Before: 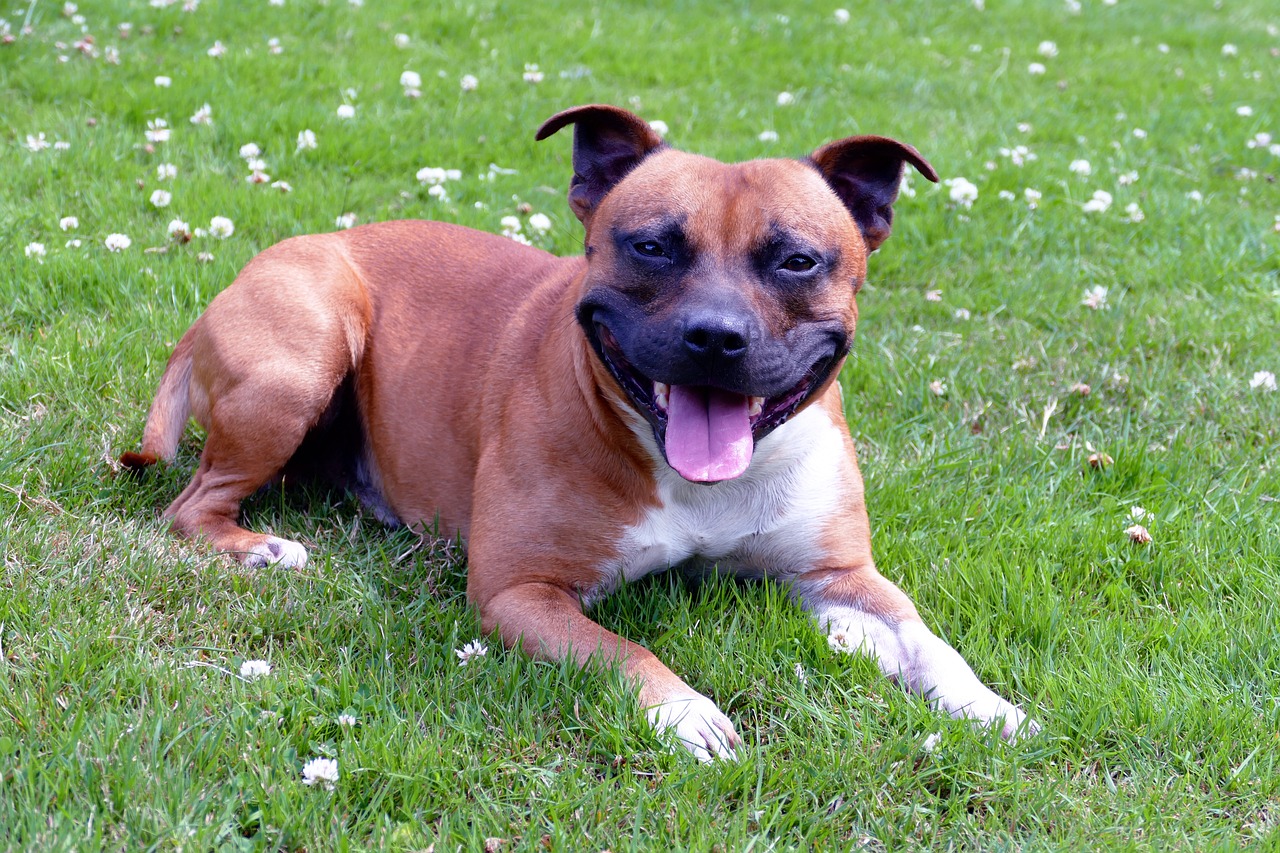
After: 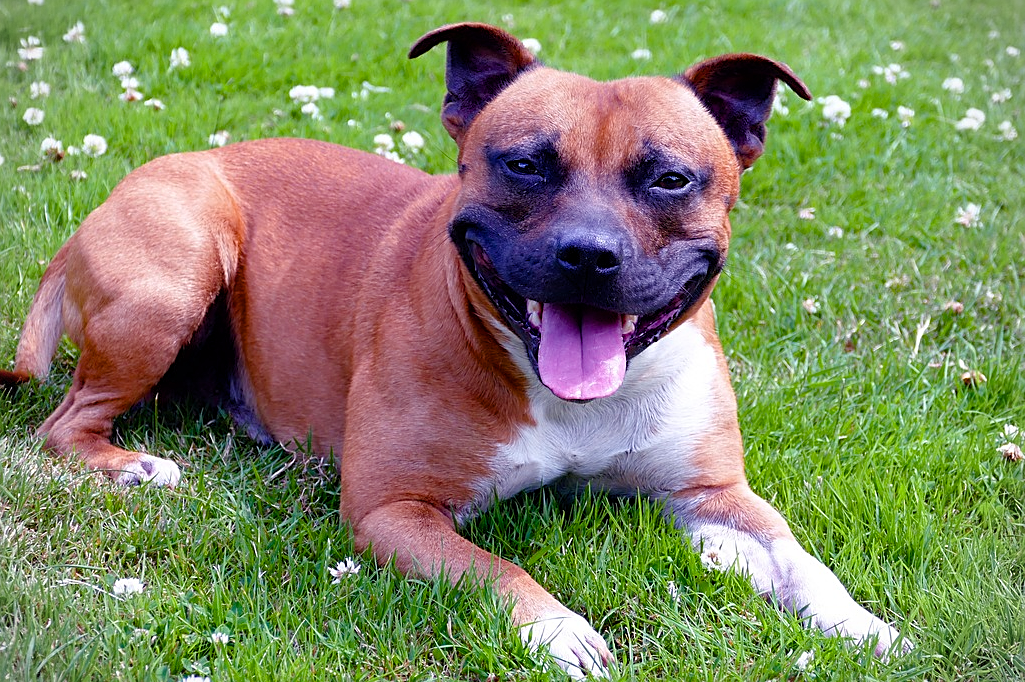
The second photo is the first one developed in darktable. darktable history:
crop and rotate: left 9.986%, top 9.789%, right 9.914%, bottom 10.187%
color balance rgb: perceptual saturation grading › global saturation 20%, perceptual saturation grading › highlights -25.839%, perceptual saturation grading › shadows 24.353%, global vibrance 20%
vignetting: brightness -0.171, dithering 8-bit output, unbound false
sharpen: on, module defaults
